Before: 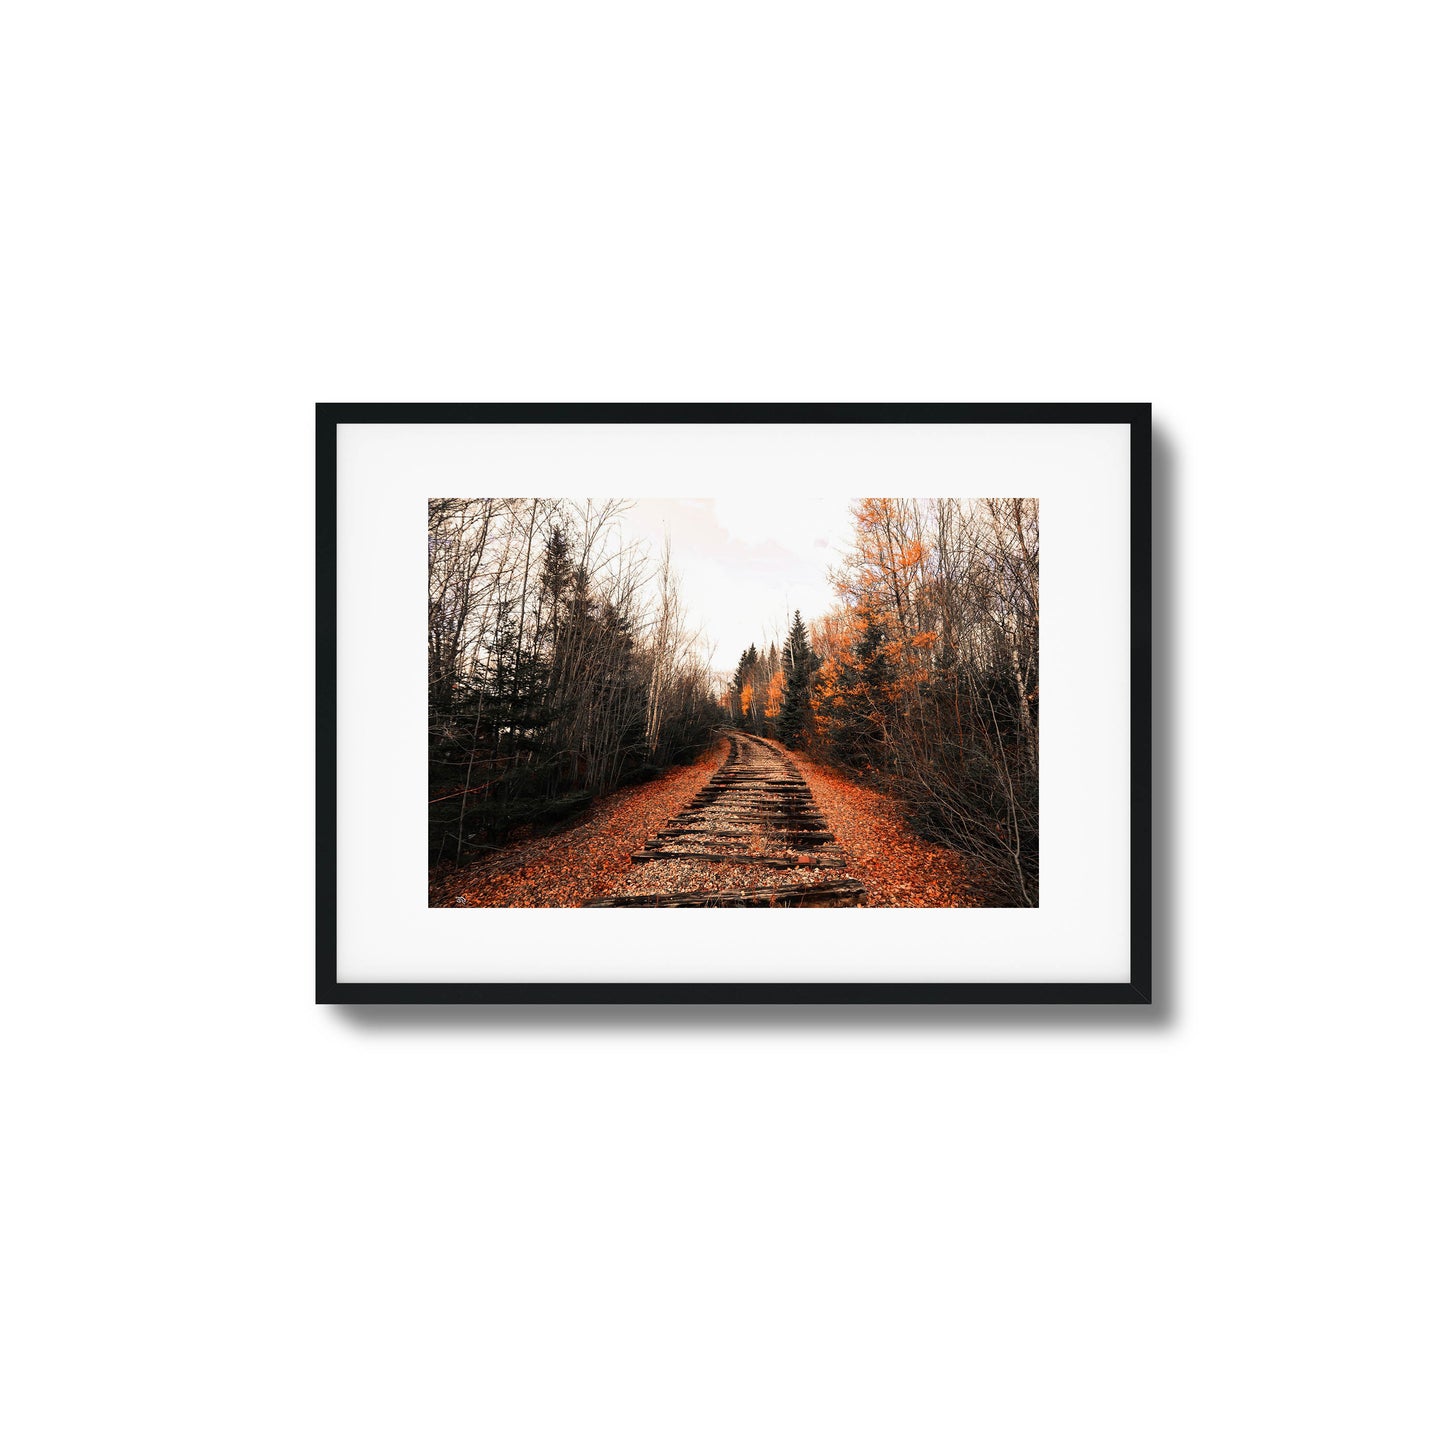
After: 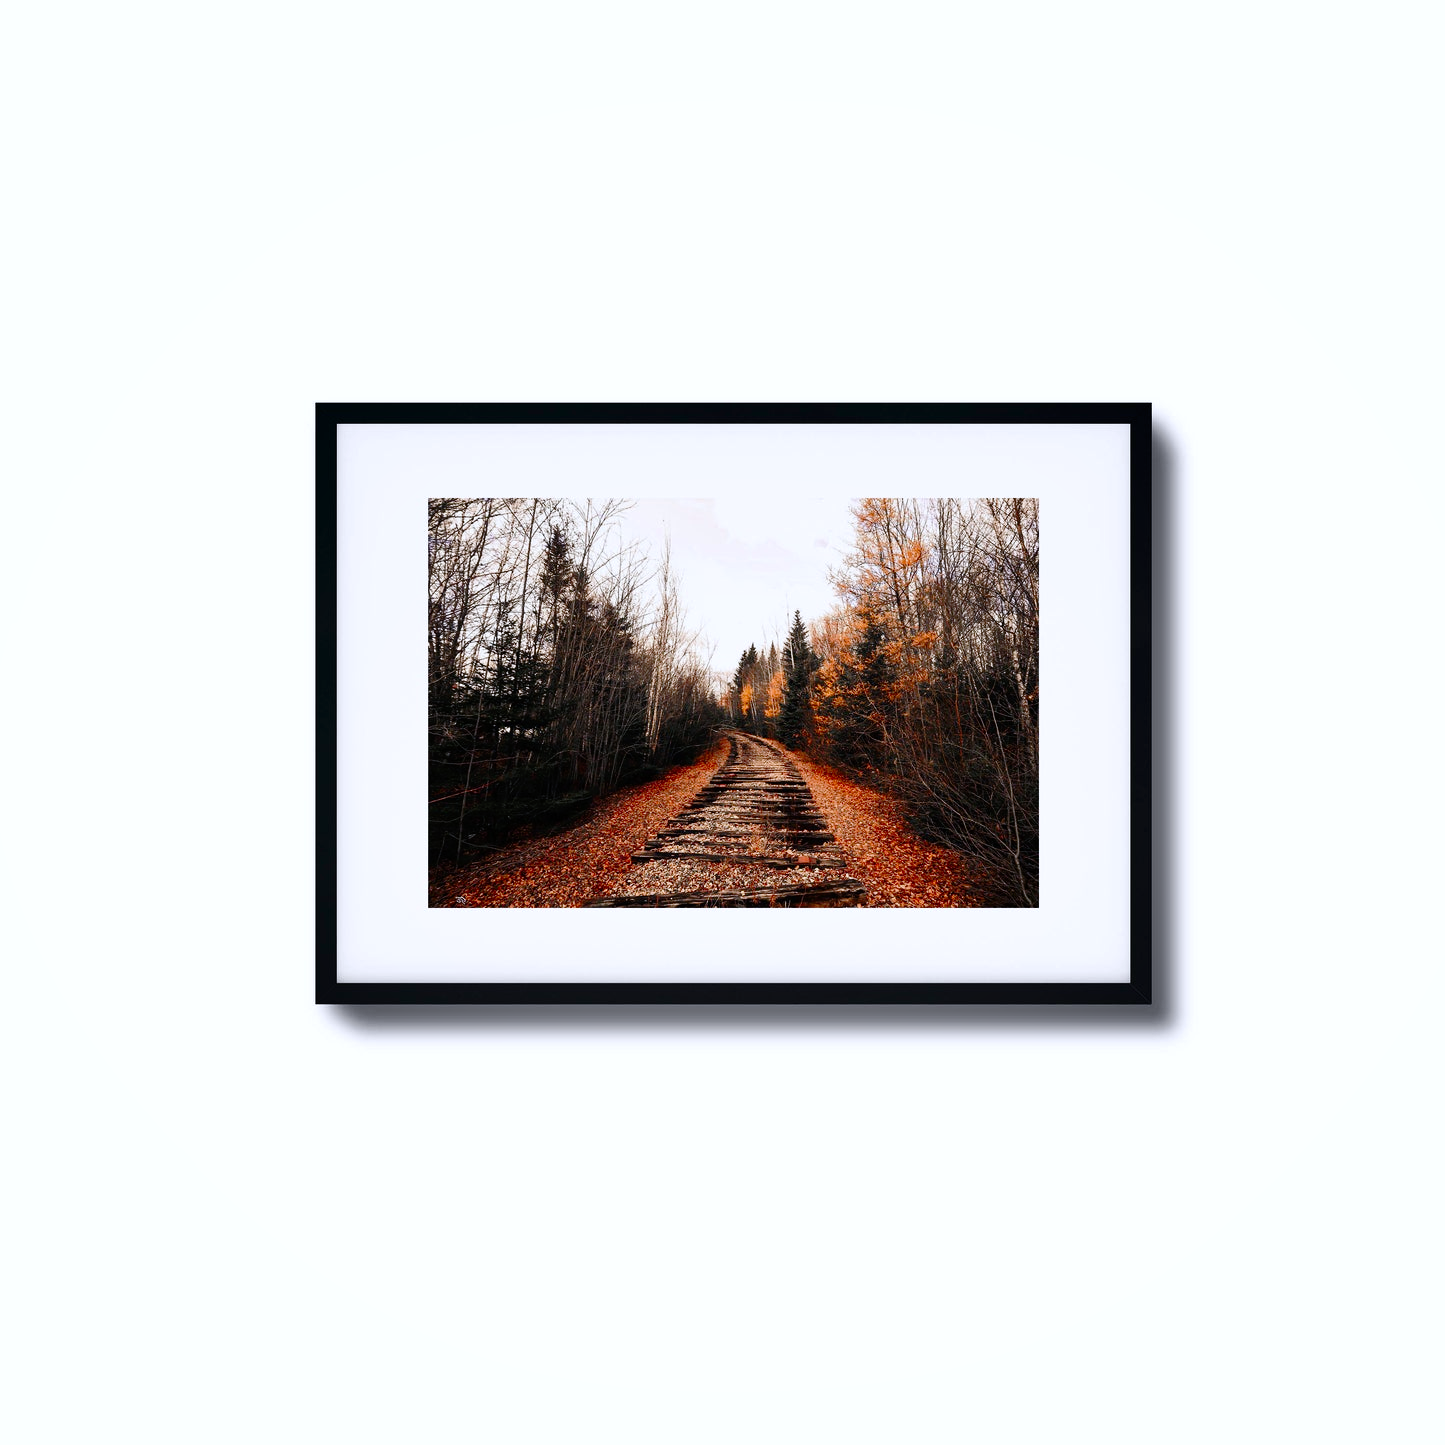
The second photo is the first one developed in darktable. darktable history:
shadows and highlights: radius 264.75, soften with gaussian
color calibration: illuminant as shot in camera, x 0.358, y 0.373, temperature 4628.91 K
tone curve: curves: ch0 [(0, 0) (0.003, 0.002) (0.011, 0.007) (0.025, 0.016) (0.044, 0.027) (0.069, 0.045) (0.1, 0.077) (0.136, 0.114) (0.177, 0.166) (0.224, 0.241) (0.277, 0.328) (0.335, 0.413) (0.399, 0.498) (0.468, 0.572) (0.543, 0.638) (0.623, 0.711) (0.709, 0.786) (0.801, 0.853) (0.898, 0.929) (1, 1)], preserve colors none
